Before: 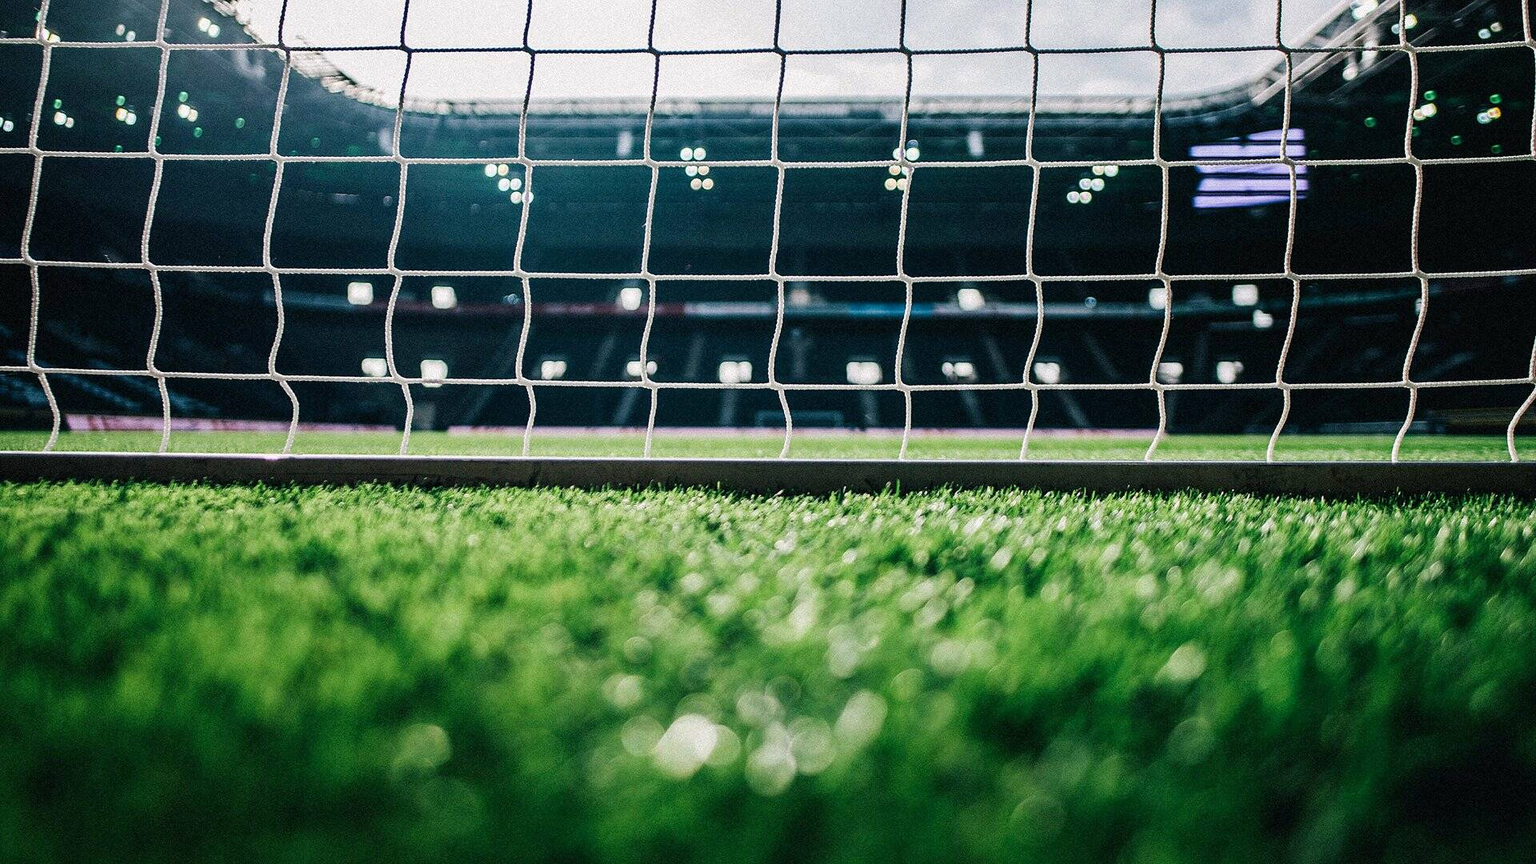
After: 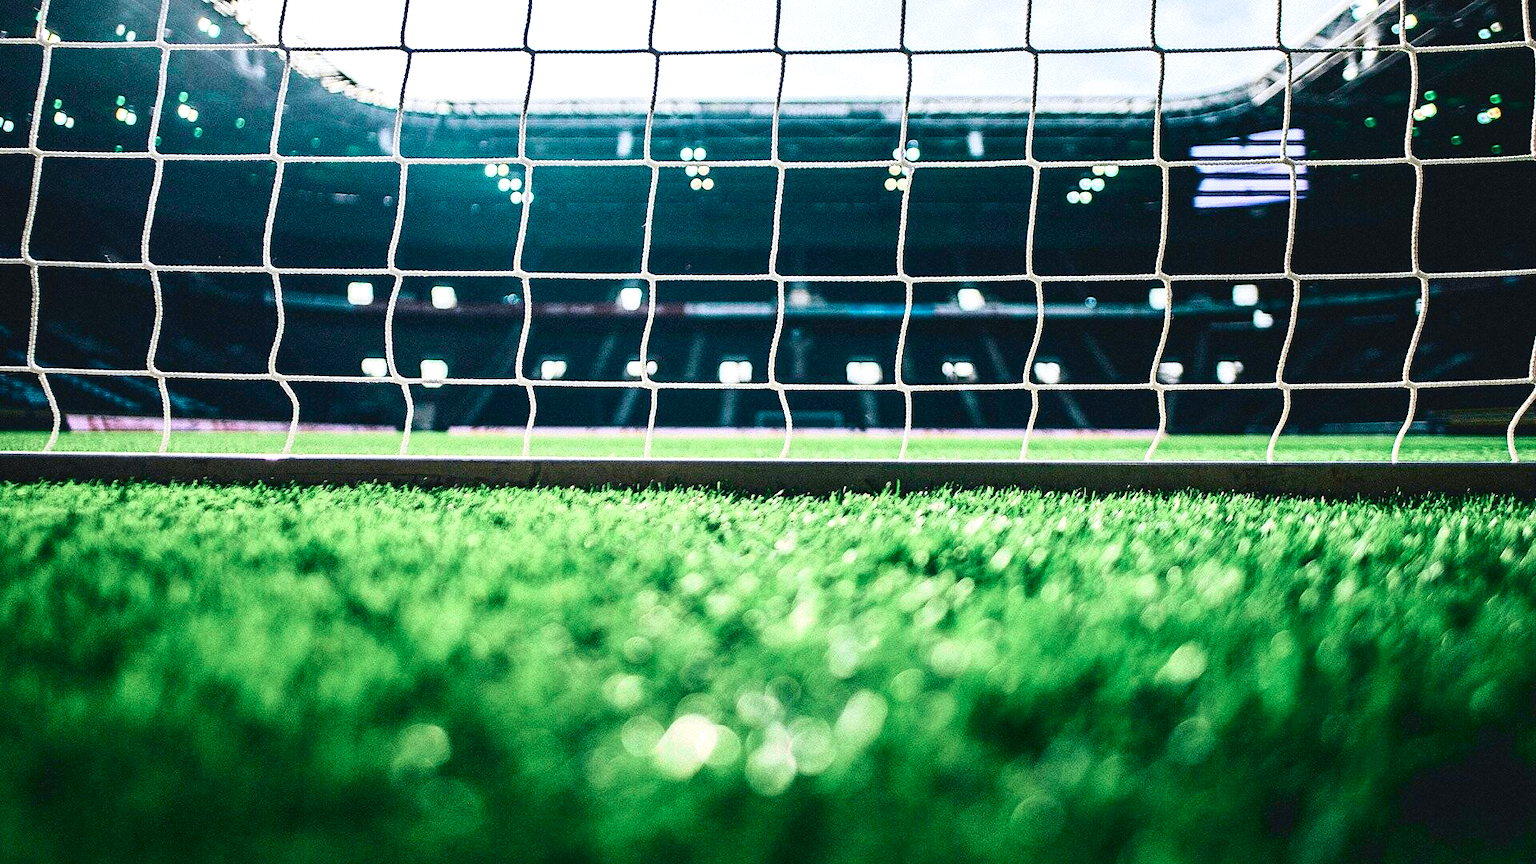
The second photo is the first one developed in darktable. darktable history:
exposure: black level correction 0, exposure 0.6 EV, compensate exposure bias true, compensate highlight preservation false
tone curve: curves: ch0 [(0, 0.039) (0.104, 0.103) (0.273, 0.267) (0.448, 0.487) (0.704, 0.761) (0.886, 0.922) (0.994, 0.971)]; ch1 [(0, 0) (0.335, 0.298) (0.446, 0.413) (0.485, 0.487) (0.515, 0.503) (0.566, 0.563) (0.641, 0.655) (1, 1)]; ch2 [(0, 0) (0.314, 0.301) (0.421, 0.411) (0.502, 0.494) (0.528, 0.54) (0.557, 0.559) (0.612, 0.62) (0.722, 0.686) (1, 1)], color space Lab, independent channels, preserve colors none
